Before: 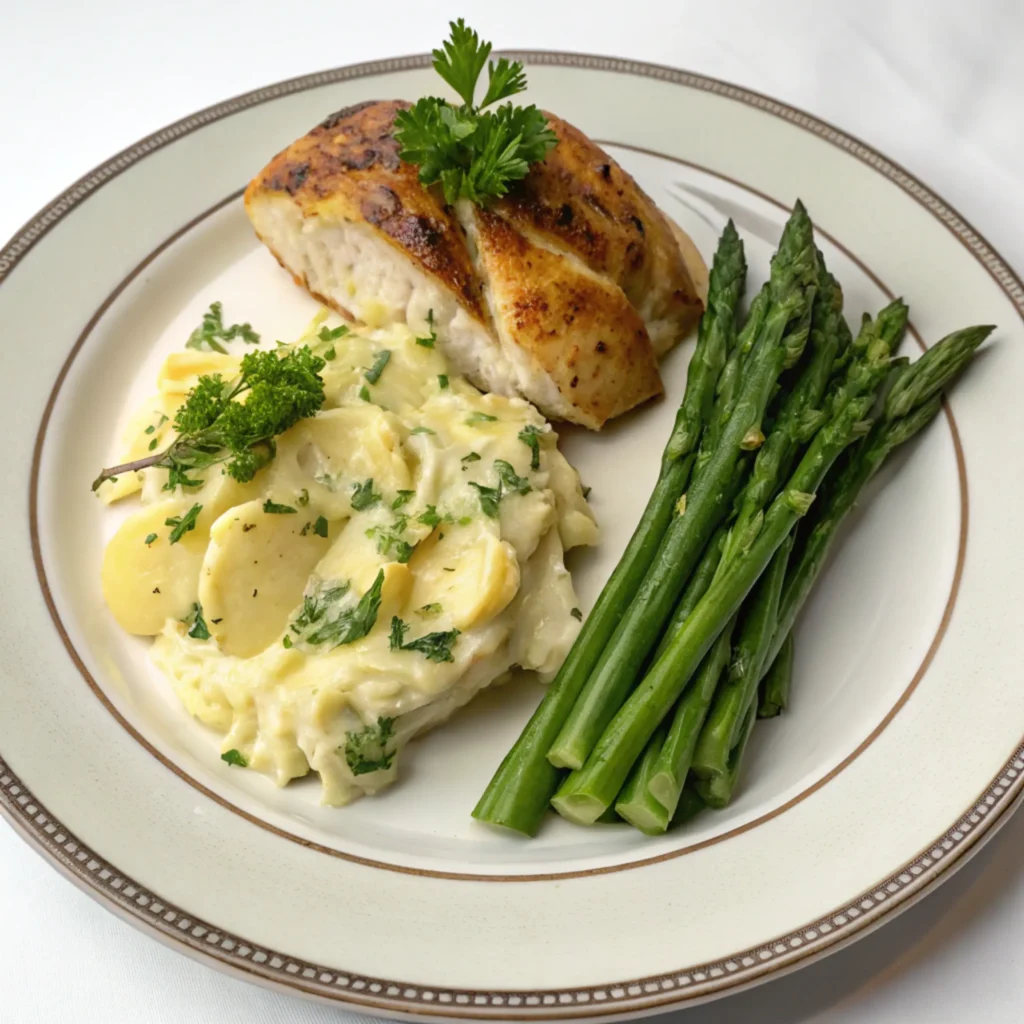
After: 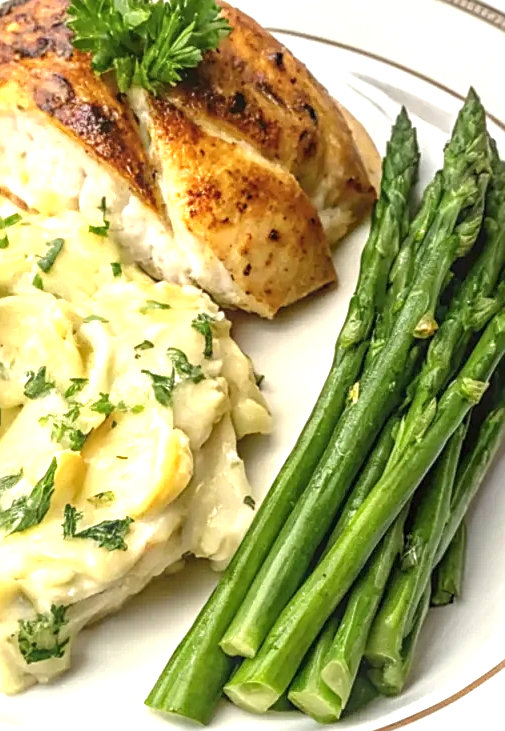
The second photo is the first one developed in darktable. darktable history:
exposure: black level correction 0, exposure 1 EV, compensate highlight preservation false
crop: left 32.004%, top 10.999%, right 18.64%, bottom 17.593%
local contrast: highlights 3%, shadows 3%, detail 133%
sharpen: on, module defaults
